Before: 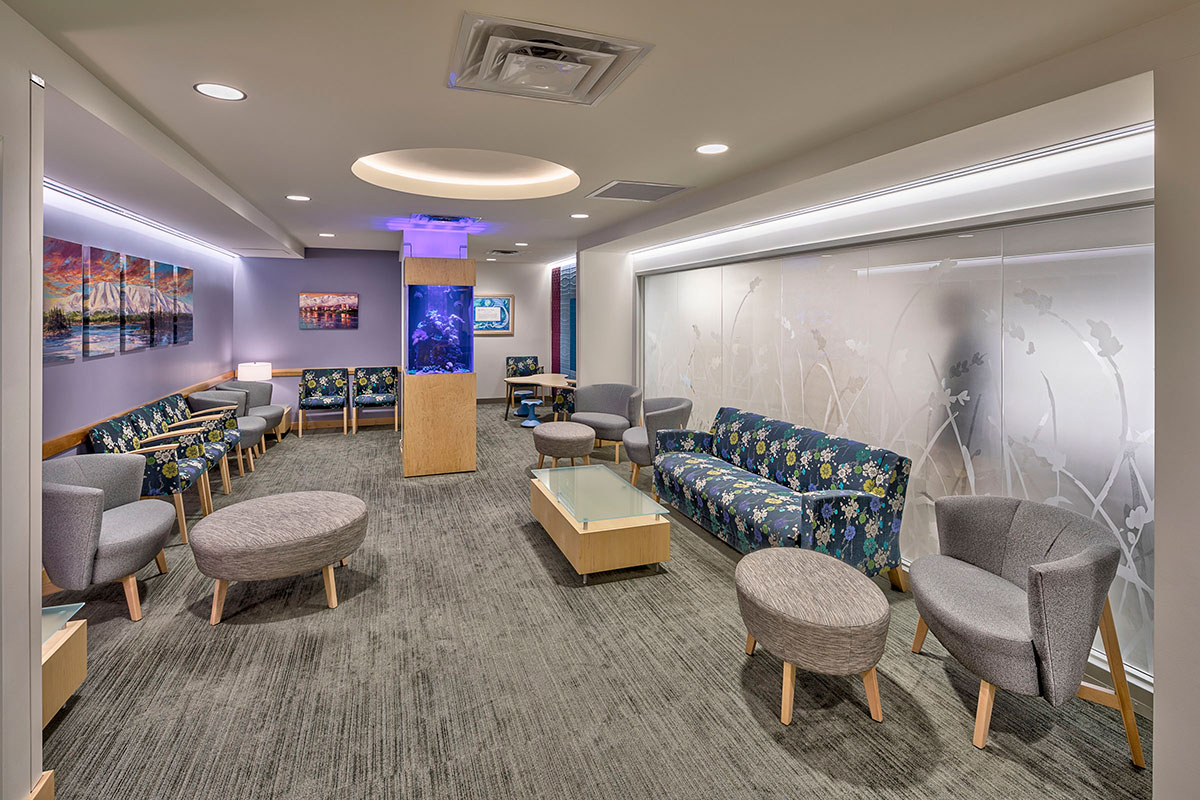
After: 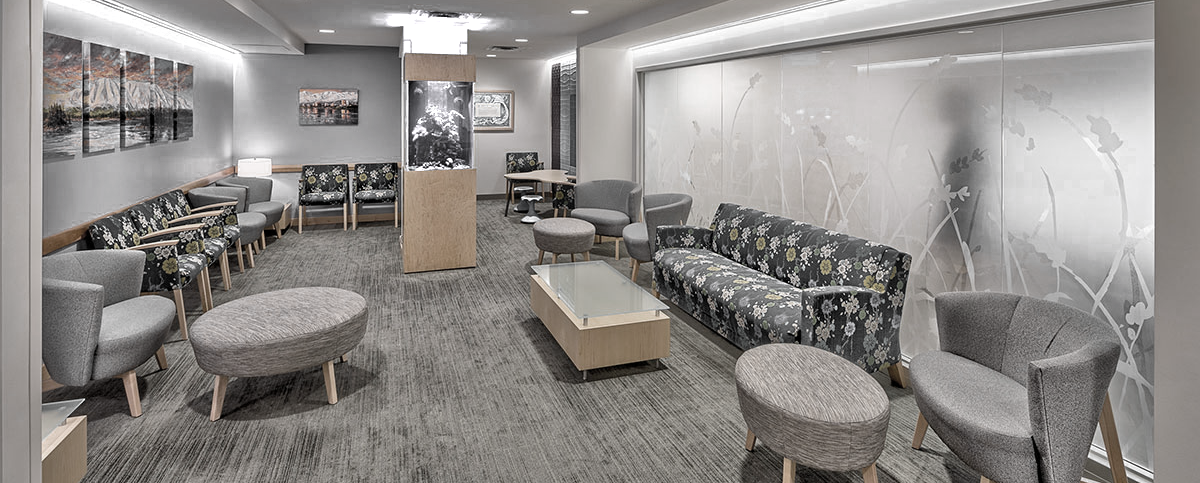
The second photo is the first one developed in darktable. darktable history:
exposure: exposure -0.004 EV, compensate exposure bias true, compensate highlight preservation false
crop and rotate: top 25.584%, bottom 13.961%
color zones: curves: ch0 [(0, 0.613) (0.01, 0.613) (0.245, 0.448) (0.498, 0.529) (0.642, 0.665) (0.879, 0.777) (0.99, 0.613)]; ch1 [(0, 0.035) (0.121, 0.189) (0.259, 0.197) (0.415, 0.061) (0.589, 0.022) (0.732, 0.022) (0.857, 0.026) (0.991, 0.053)]
